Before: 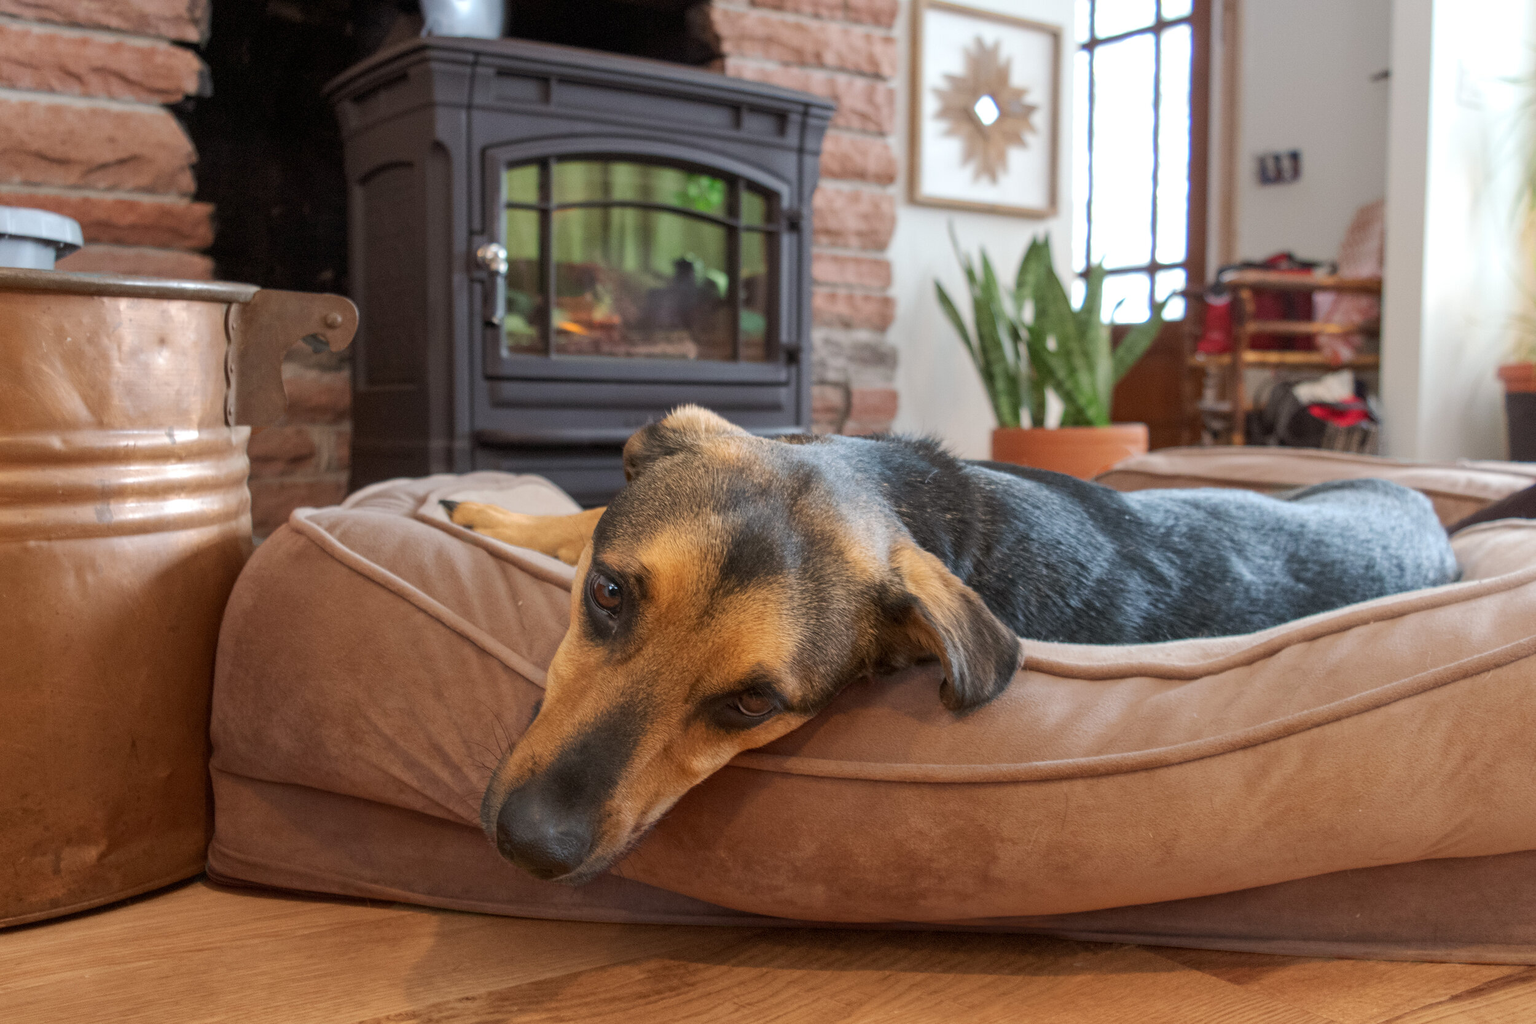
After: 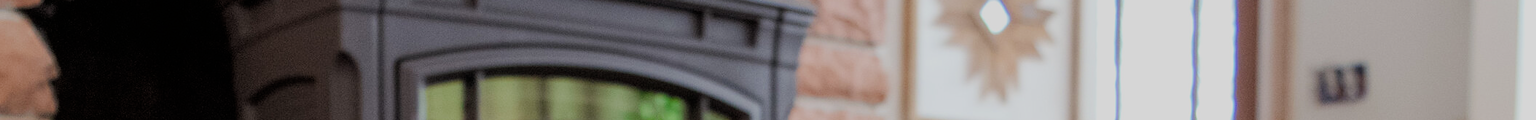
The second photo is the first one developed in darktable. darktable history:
filmic rgb: black relative exposure -7.32 EV, white relative exposure 5.09 EV, hardness 3.2
exposure: exposure 0.191 EV, compensate highlight preservation false
crop and rotate: left 9.644%, top 9.491%, right 6.021%, bottom 80.509%
